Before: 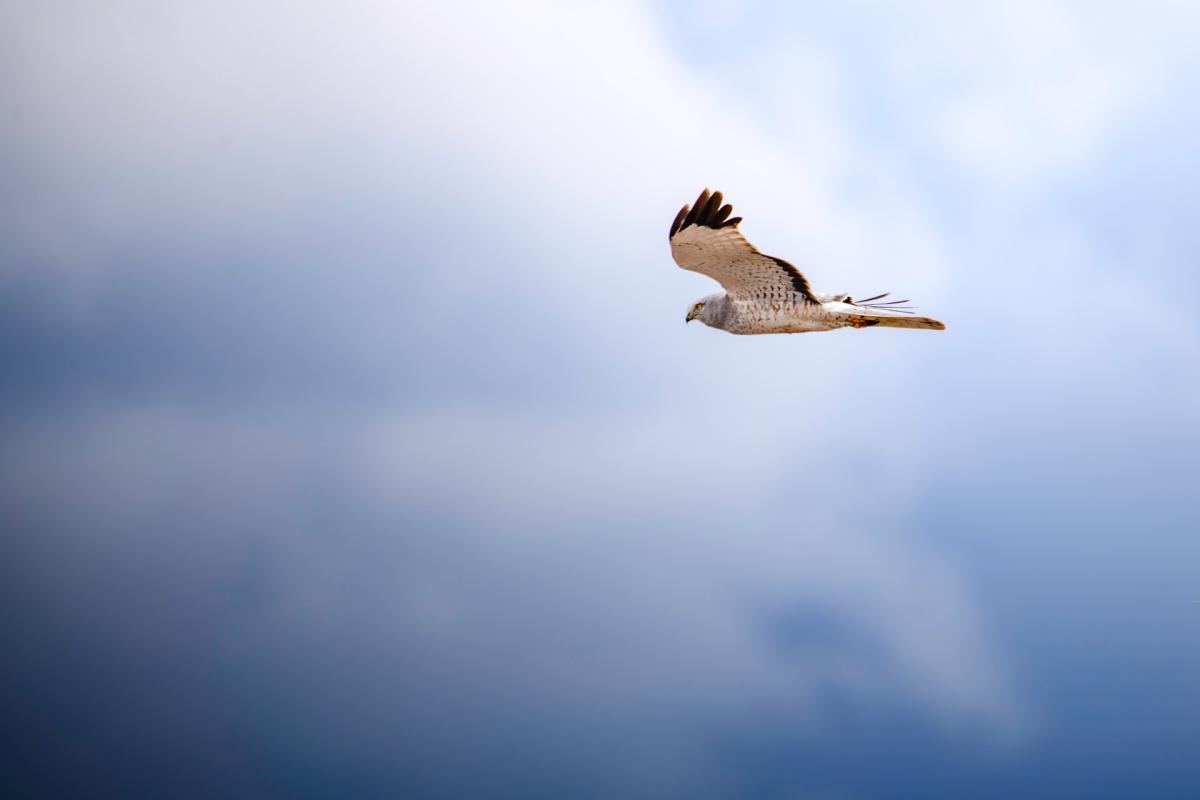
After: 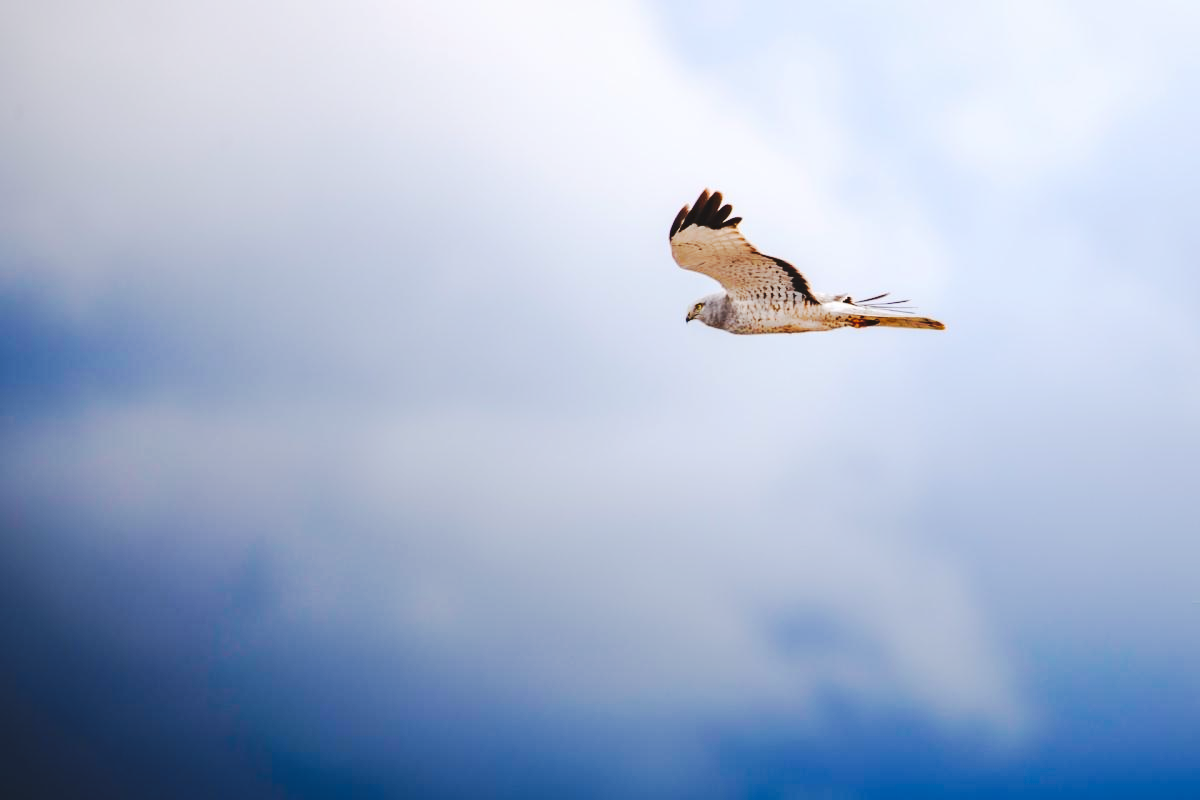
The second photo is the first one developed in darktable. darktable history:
tone curve: curves: ch0 [(0, 0) (0.003, 0.062) (0.011, 0.07) (0.025, 0.083) (0.044, 0.094) (0.069, 0.105) (0.1, 0.117) (0.136, 0.136) (0.177, 0.164) (0.224, 0.201) (0.277, 0.256) (0.335, 0.335) (0.399, 0.424) (0.468, 0.529) (0.543, 0.641) (0.623, 0.725) (0.709, 0.787) (0.801, 0.849) (0.898, 0.917) (1, 1)], preserve colors none
